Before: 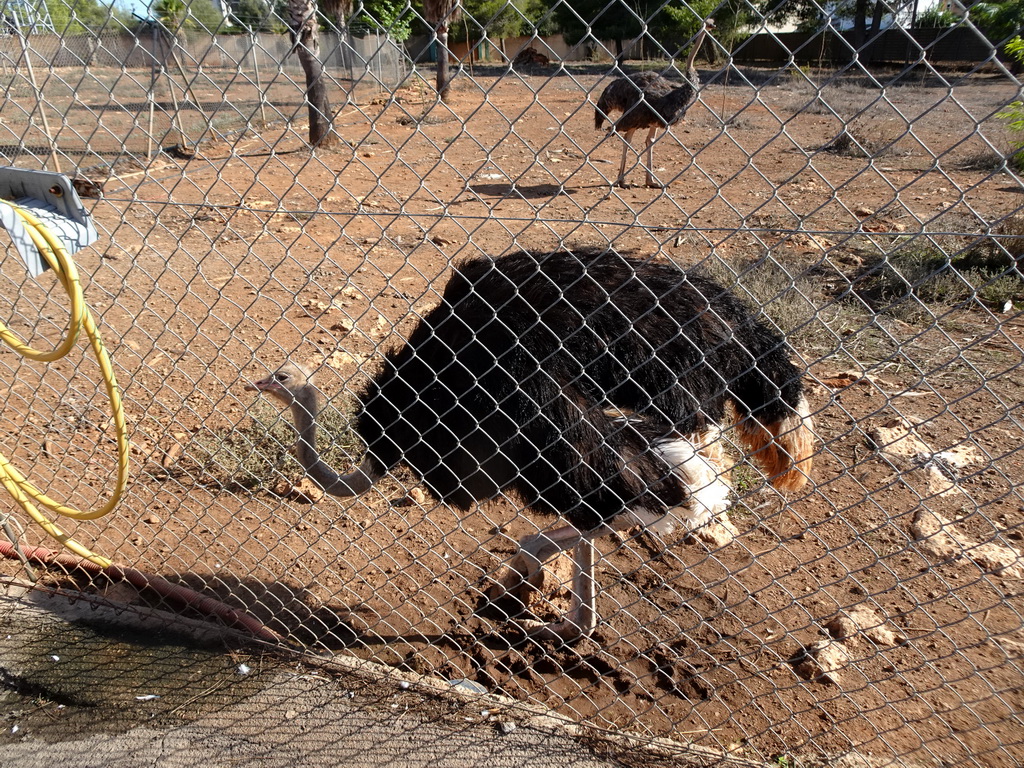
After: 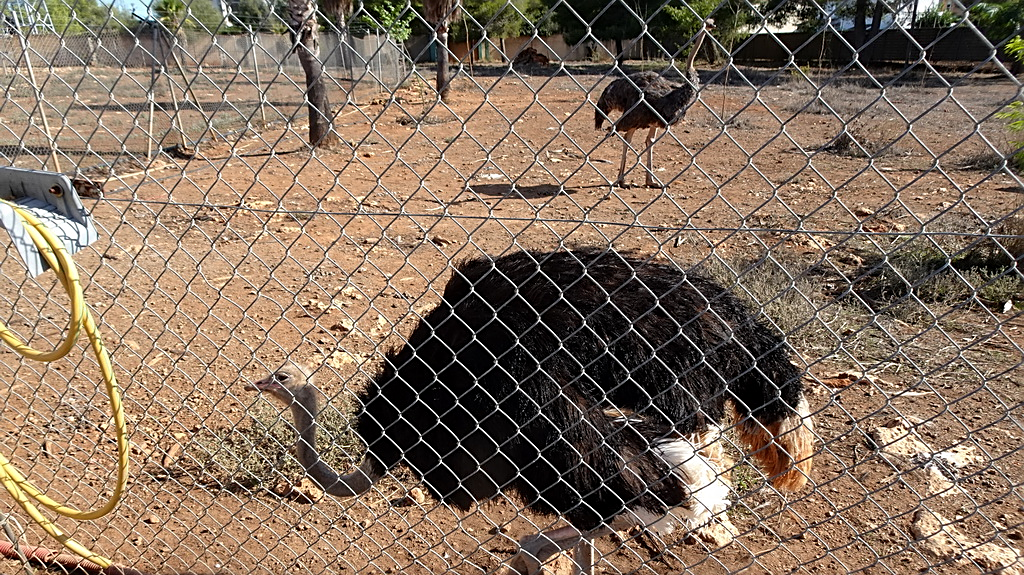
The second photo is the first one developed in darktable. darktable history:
sharpen: on, module defaults
crop: bottom 24.641%
